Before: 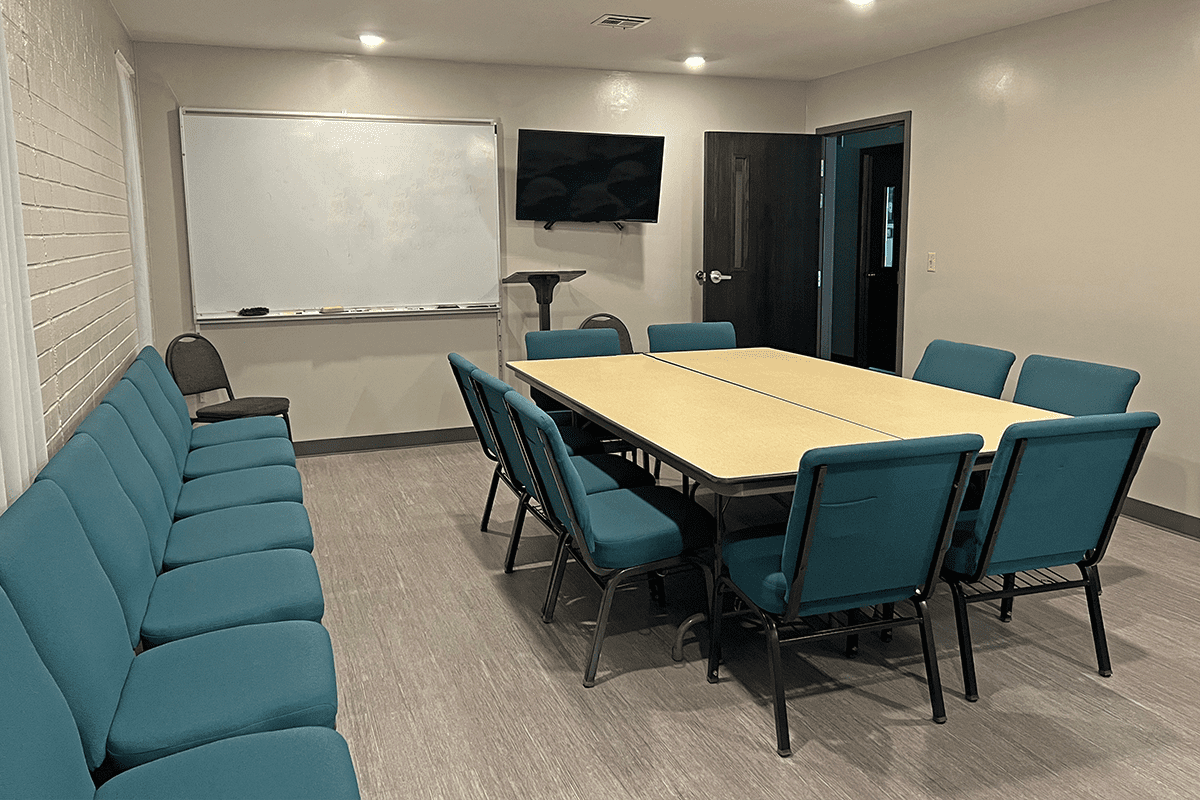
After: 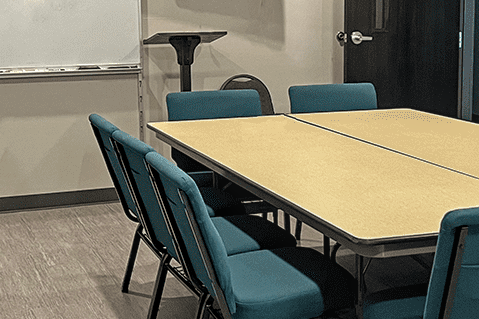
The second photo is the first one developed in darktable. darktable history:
crop: left 30%, top 30%, right 30%, bottom 30%
local contrast: on, module defaults
